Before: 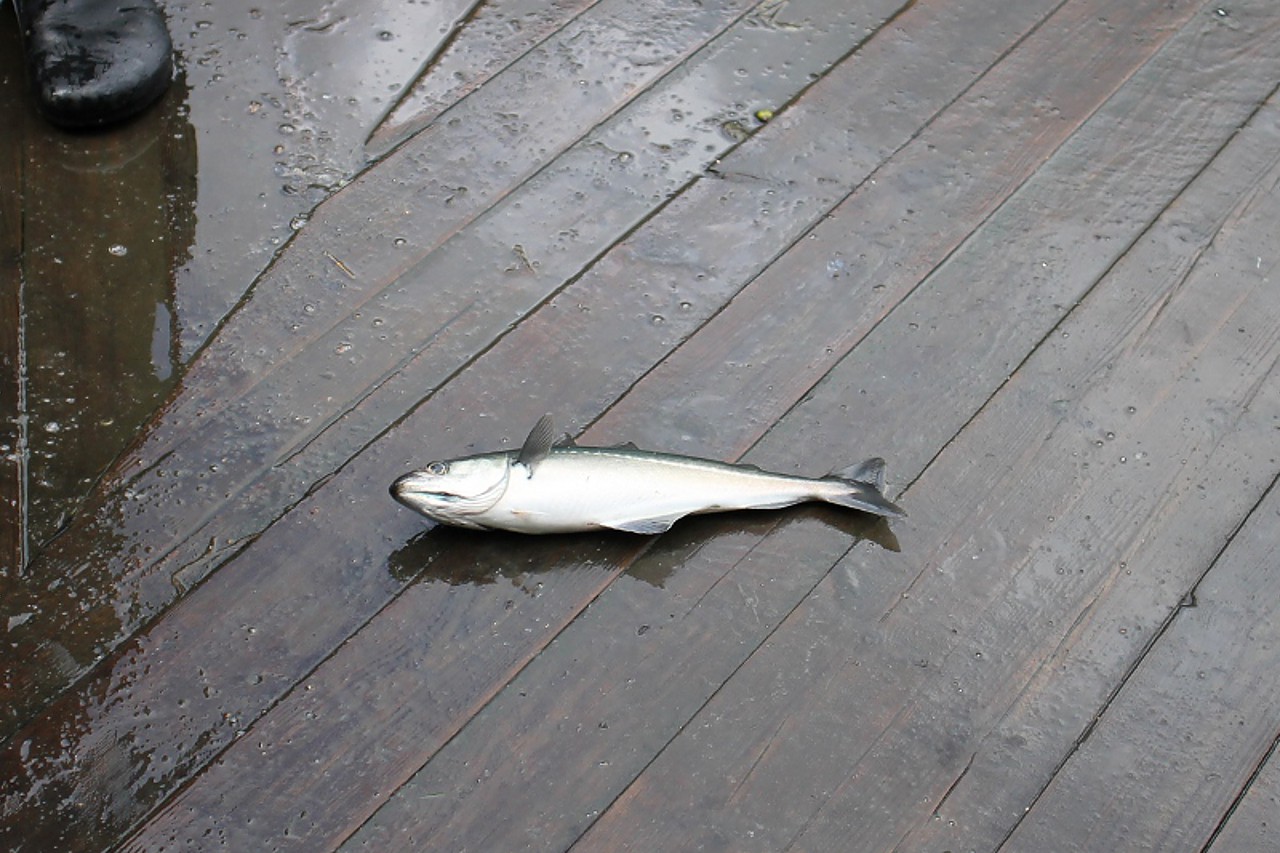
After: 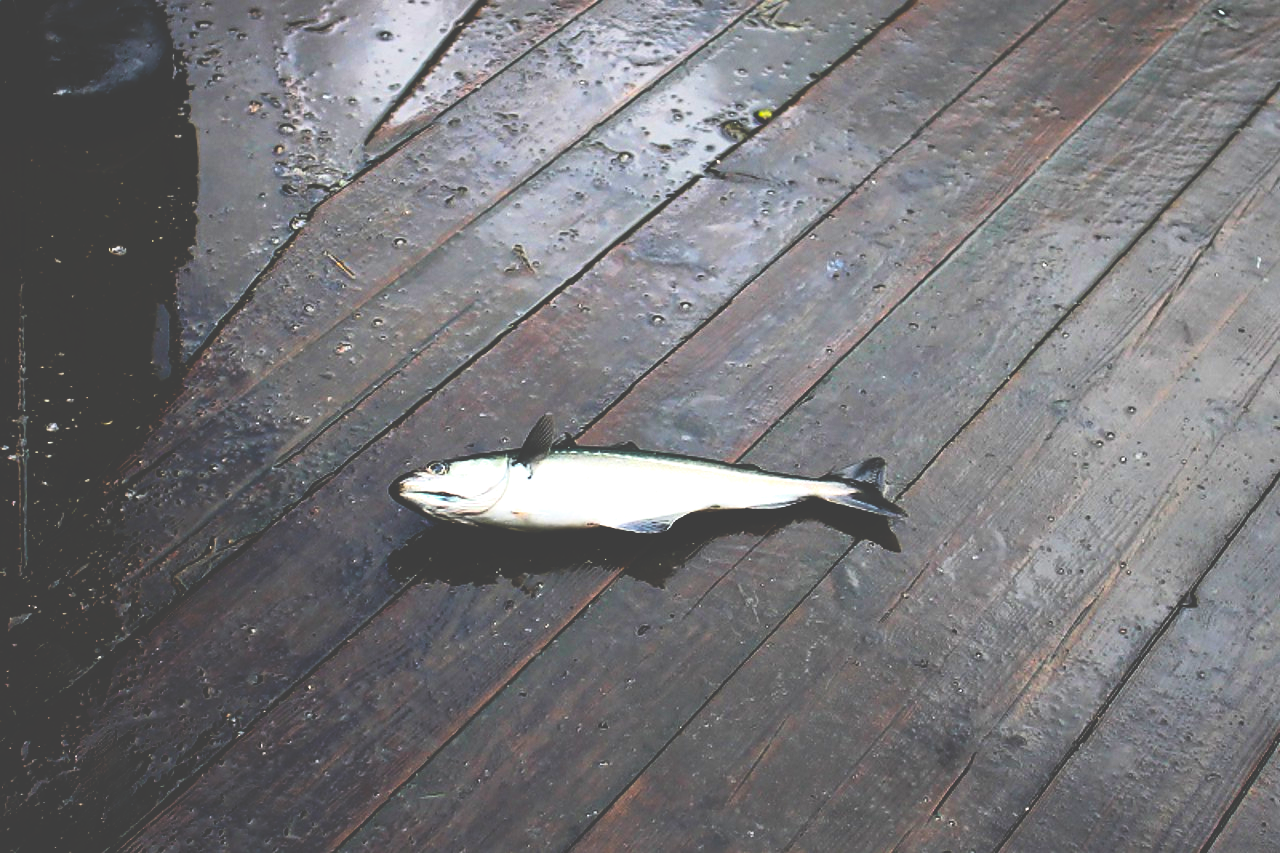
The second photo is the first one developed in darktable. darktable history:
base curve: curves: ch0 [(0, 0.036) (0.083, 0.04) (0.804, 1)], preserve colors none
contrast brightness saturation: contrast 0.2, brightness 0.16, saturation 0.22
